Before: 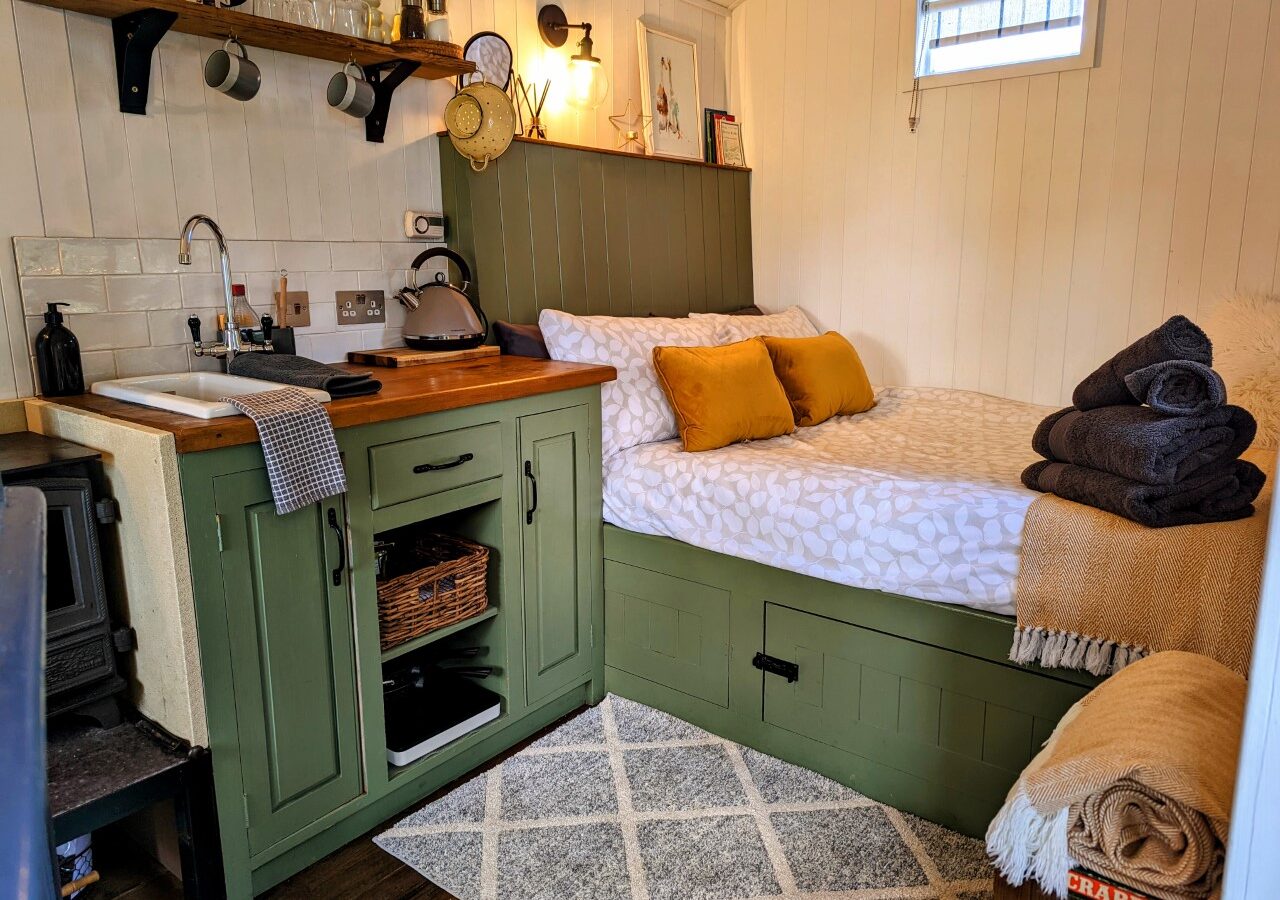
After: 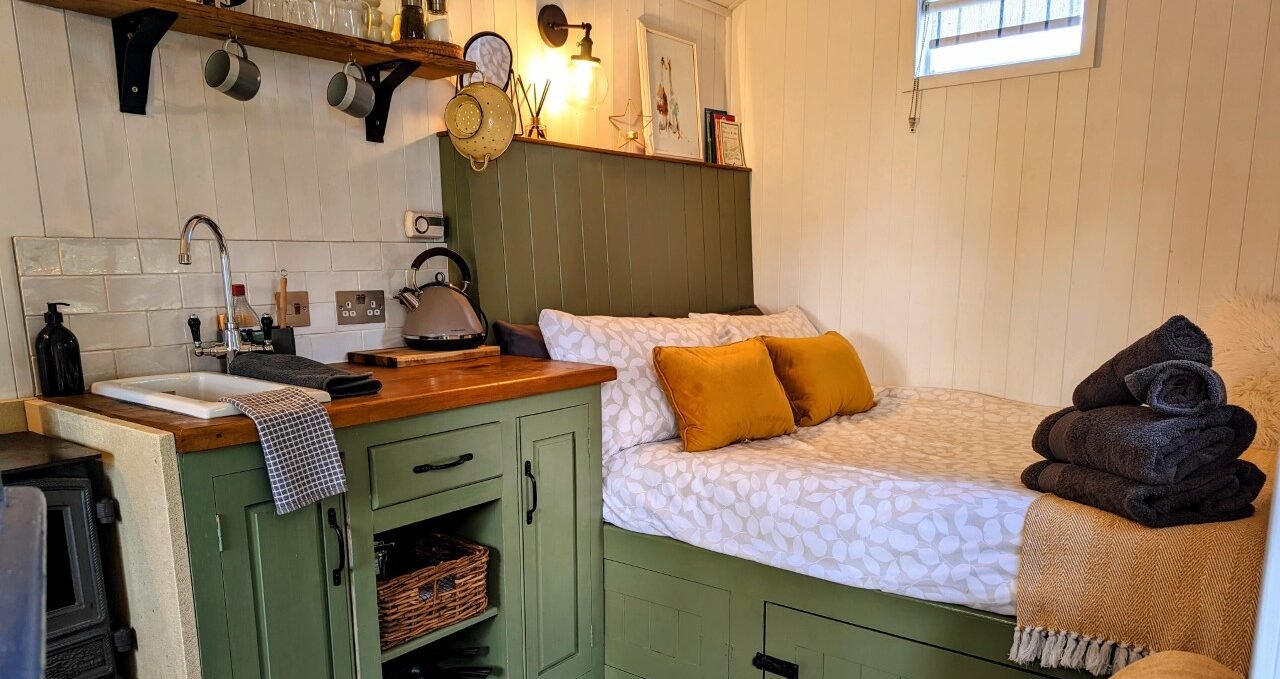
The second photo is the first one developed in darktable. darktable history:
crop: bottom 24.512%
